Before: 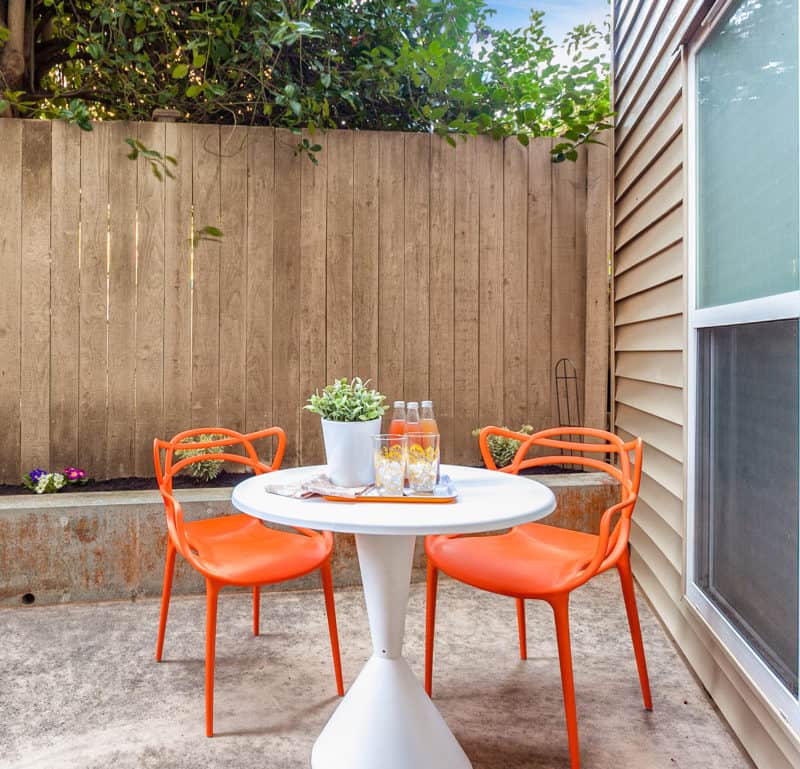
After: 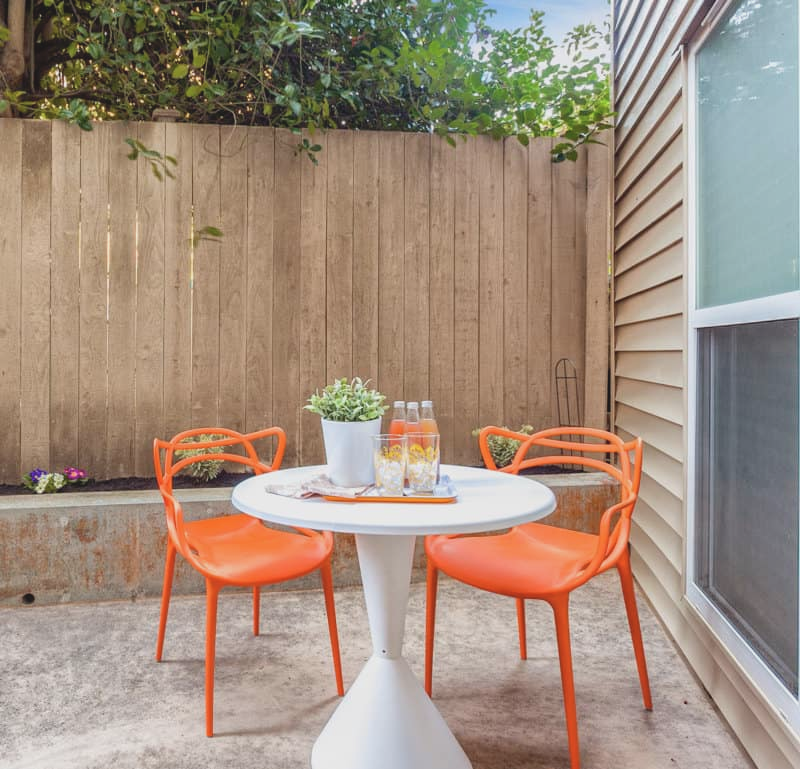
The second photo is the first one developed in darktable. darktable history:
contrast brightness saturation: contrast -0.138, brightness 0.044, saturation -0.137
